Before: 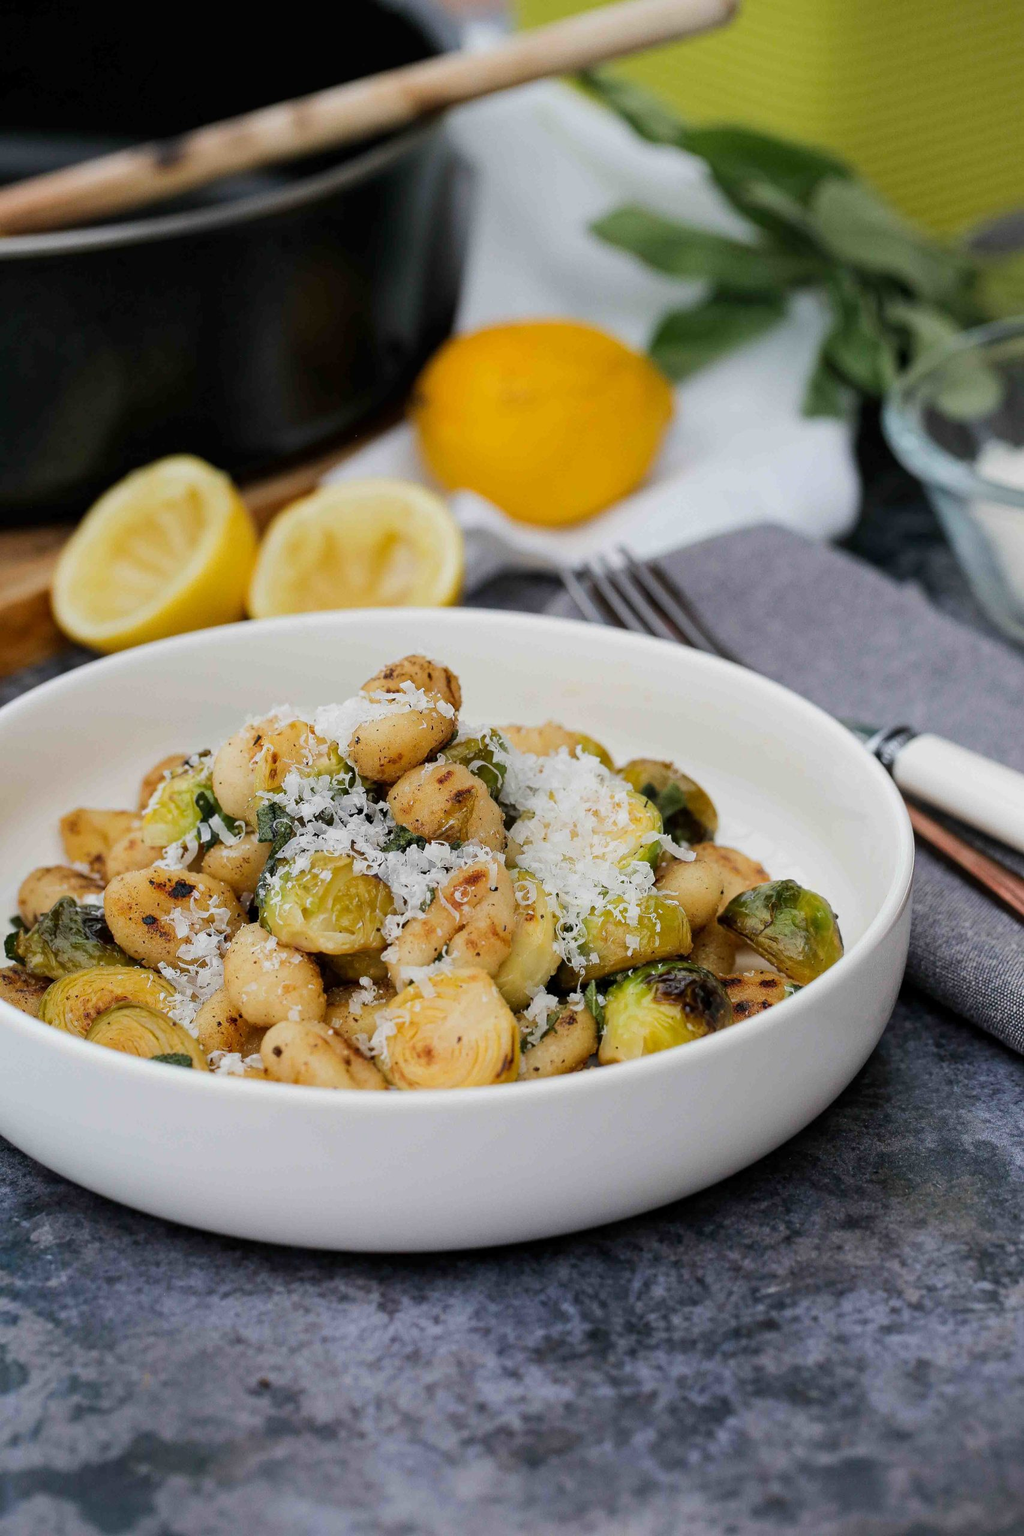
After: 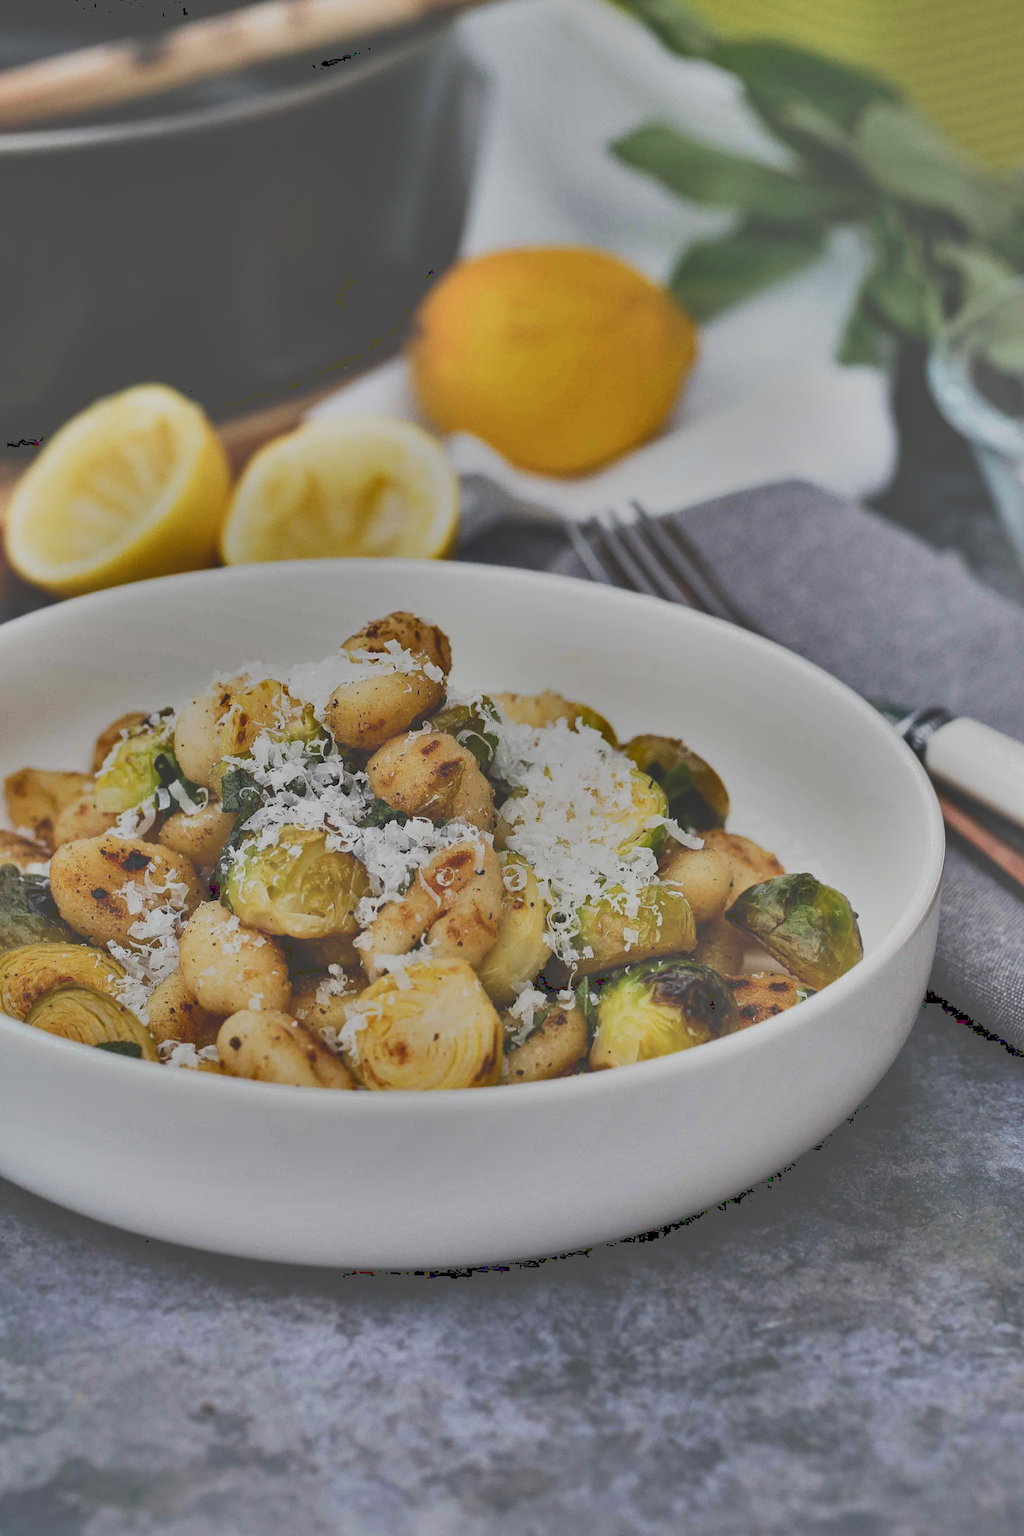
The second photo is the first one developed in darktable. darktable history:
shadows and highlights: shadows 19.13, highlights -83.41, soften with gaussian
crop and rotate: angle -1.96°, left 3.097%, top 4.154%, right 1.586%, bottom 0.529%
tone curve: curves: ch0 [(0, 0) (0.003, 0.313) (0.011, 0.317) (0.025, 0.317) (0.044, 0.322) (0.069, 0.327) (0.1, 0.335) (0.136, 0.347) (0.177, 0.364) (0.224, 0.384) (0.277, 0.421) (0.335, 0.459) (0.399, 0.501) (0.468, 0.554) (0.543, 0.611) (0.623, 0.679) (0.709, 0.751) (0.801, 0.804) (0.898, 0.844) (1, 1)], preserve colors none
